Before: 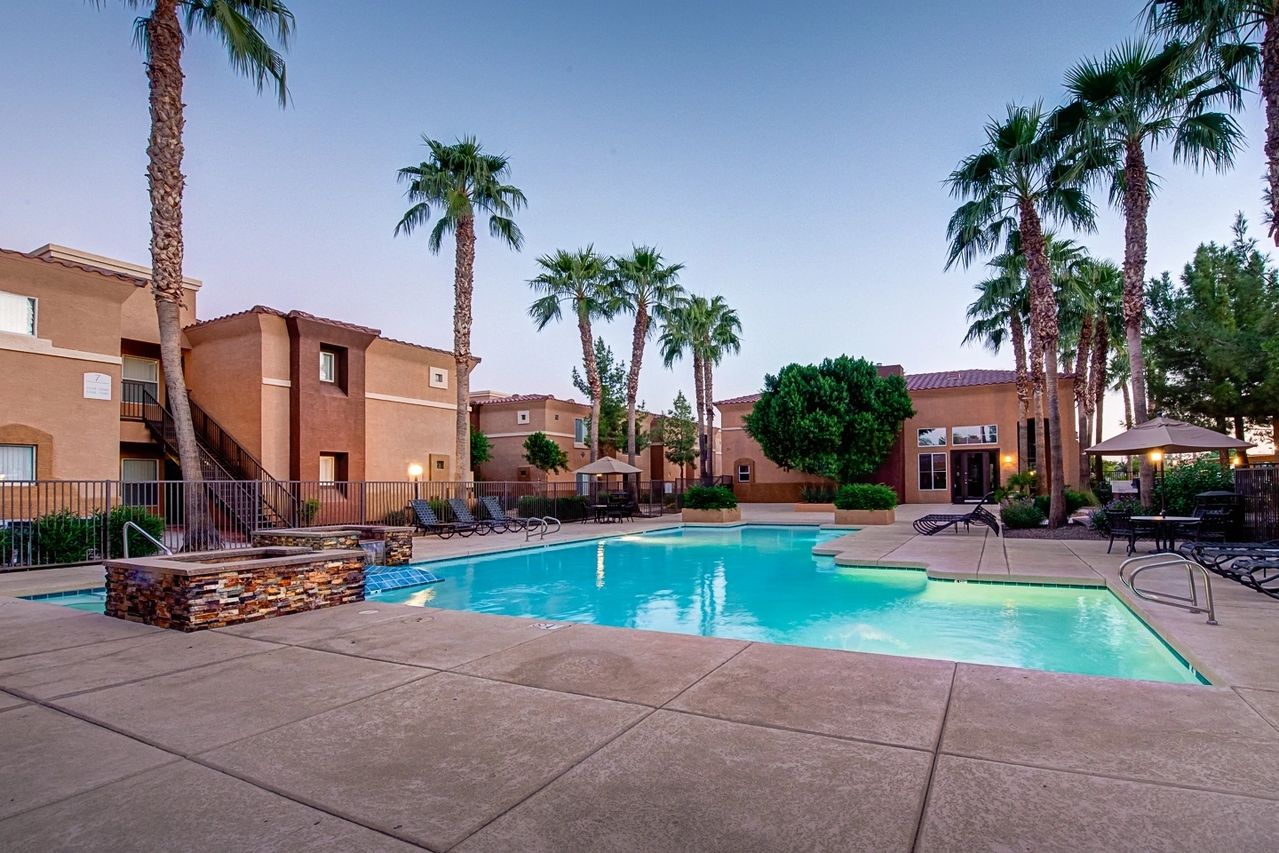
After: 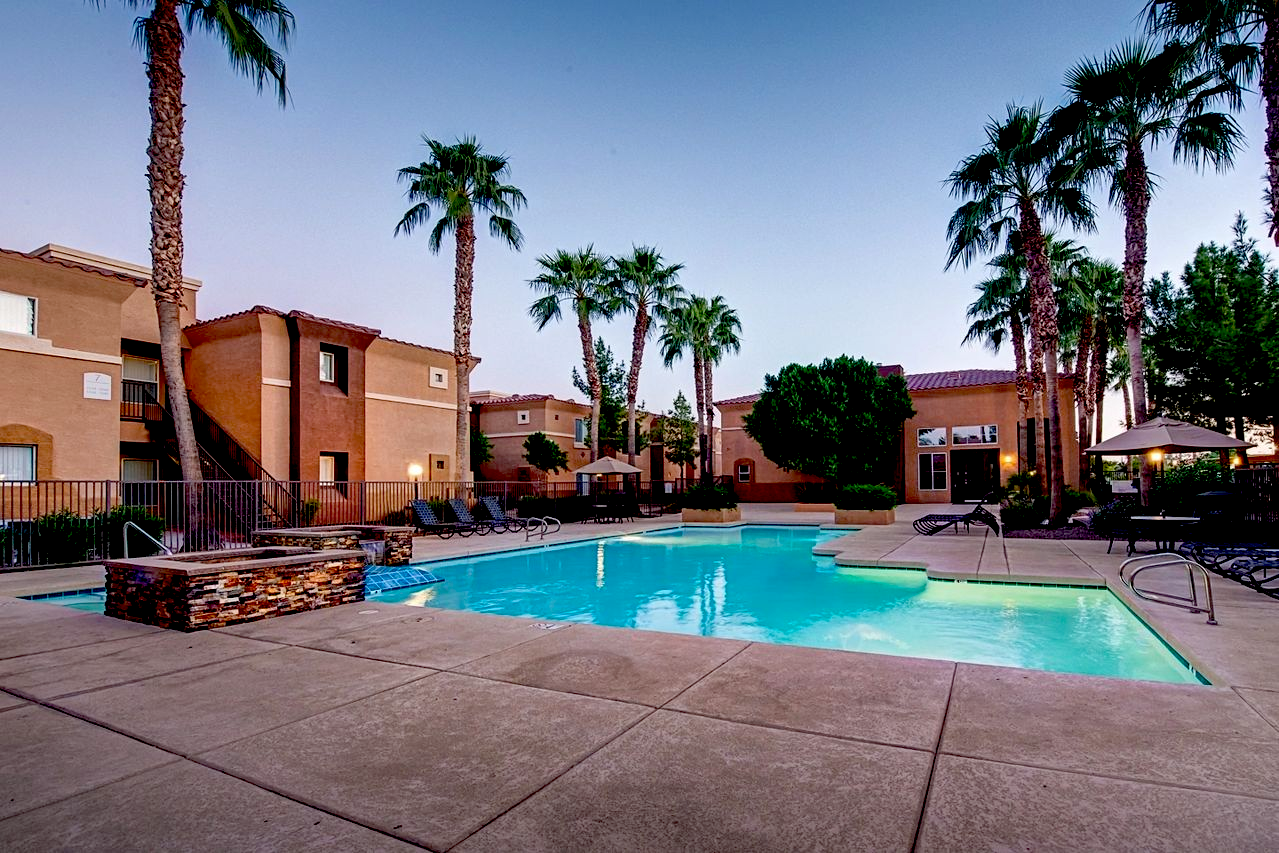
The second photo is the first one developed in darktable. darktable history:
white balance: emerald 1
exposure: black level correction 0.047, exposure 0.013 EV, compensate highlight preservation false
